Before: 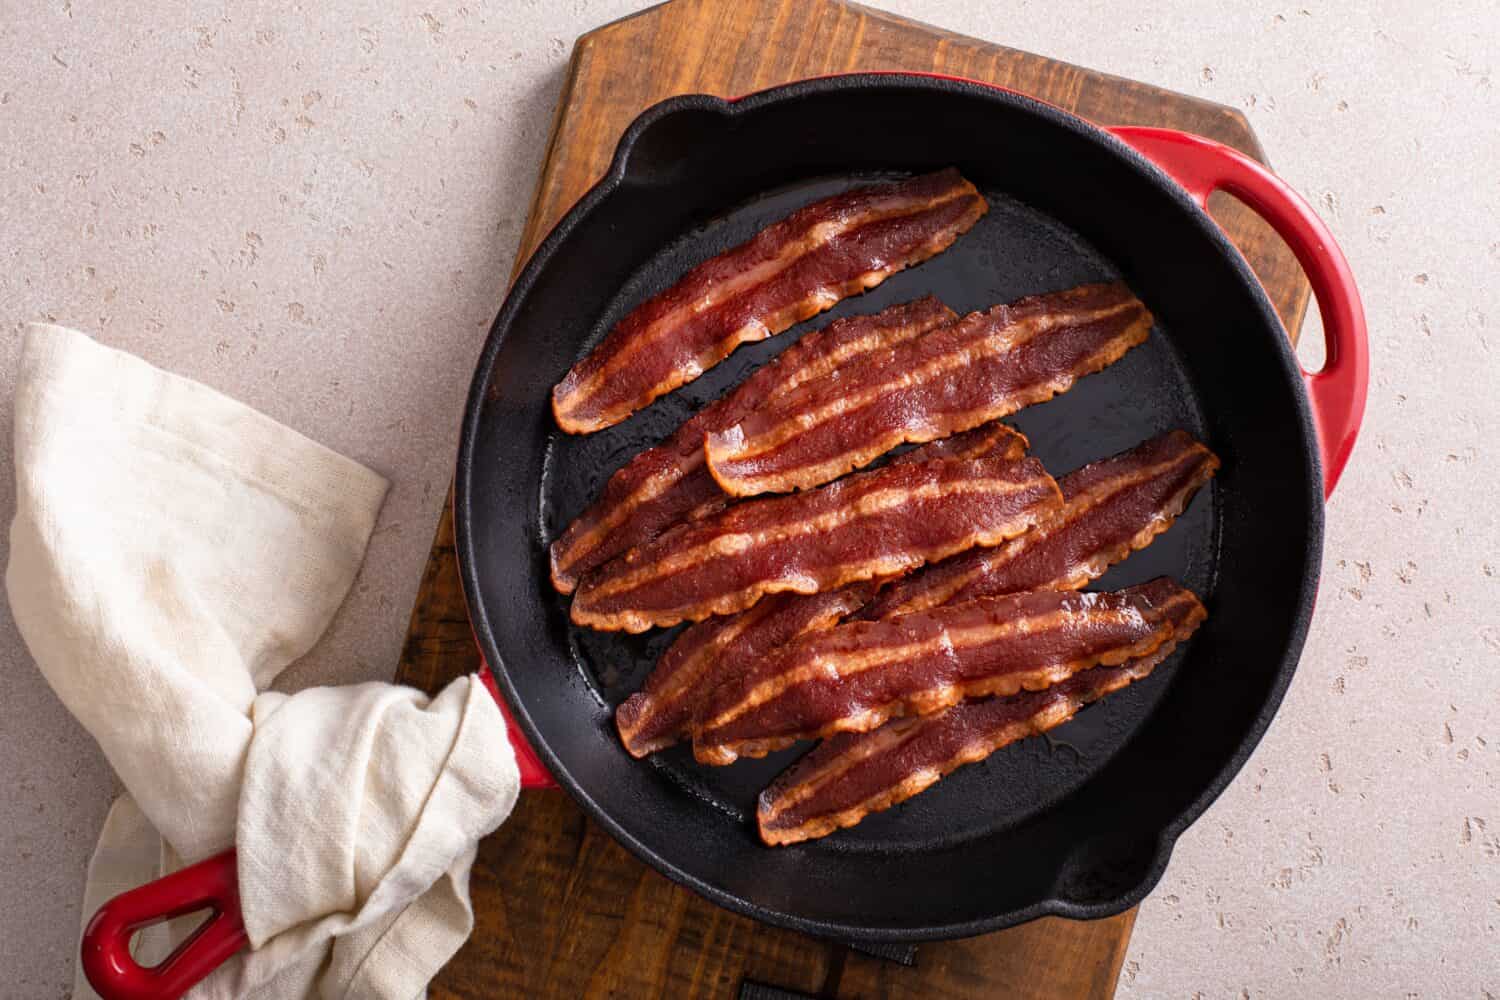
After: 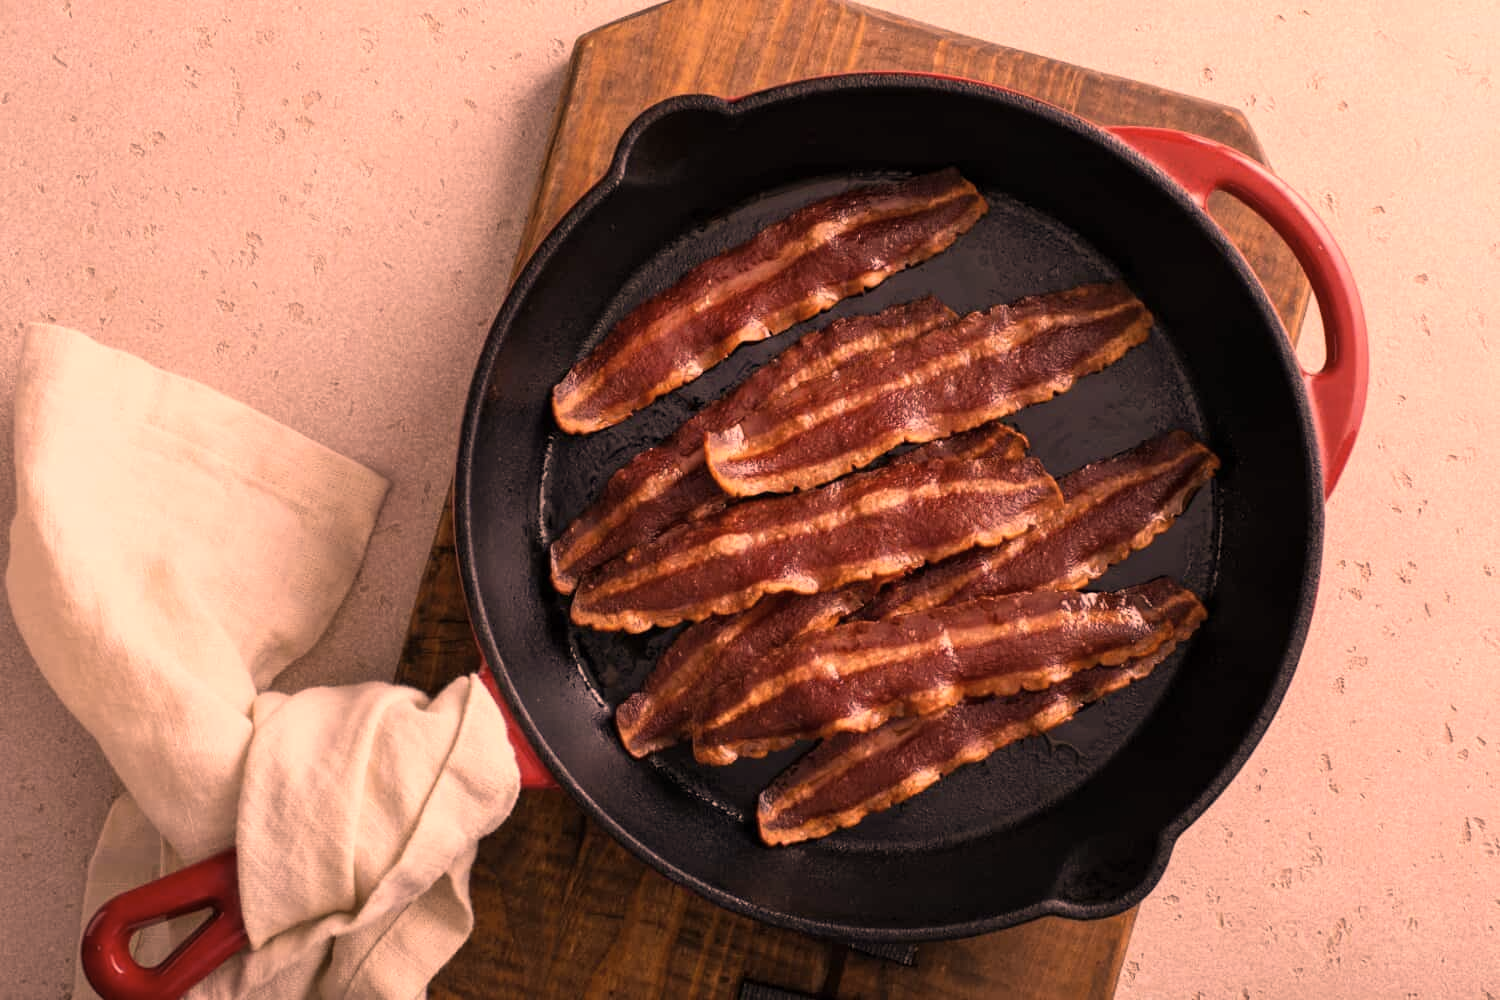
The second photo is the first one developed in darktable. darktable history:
color correction: highlights a* 39.36, highlights b* 39.63, saturation 0.689
